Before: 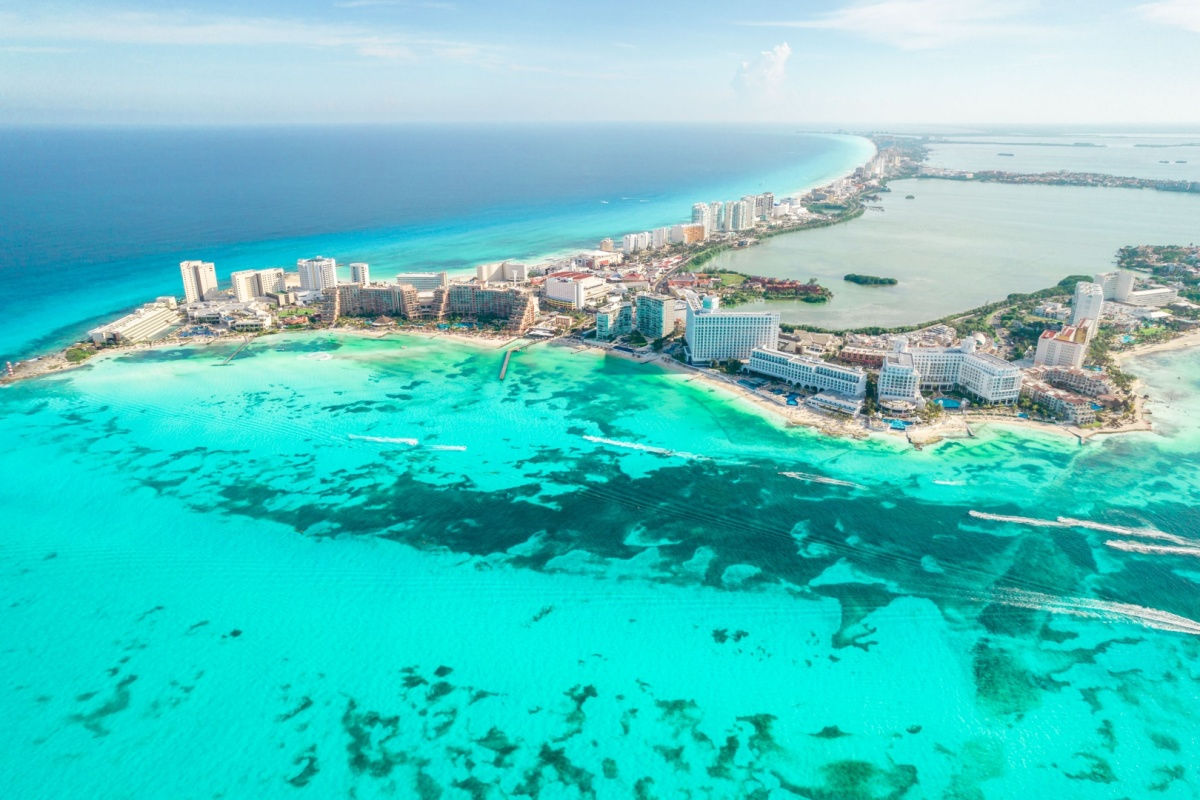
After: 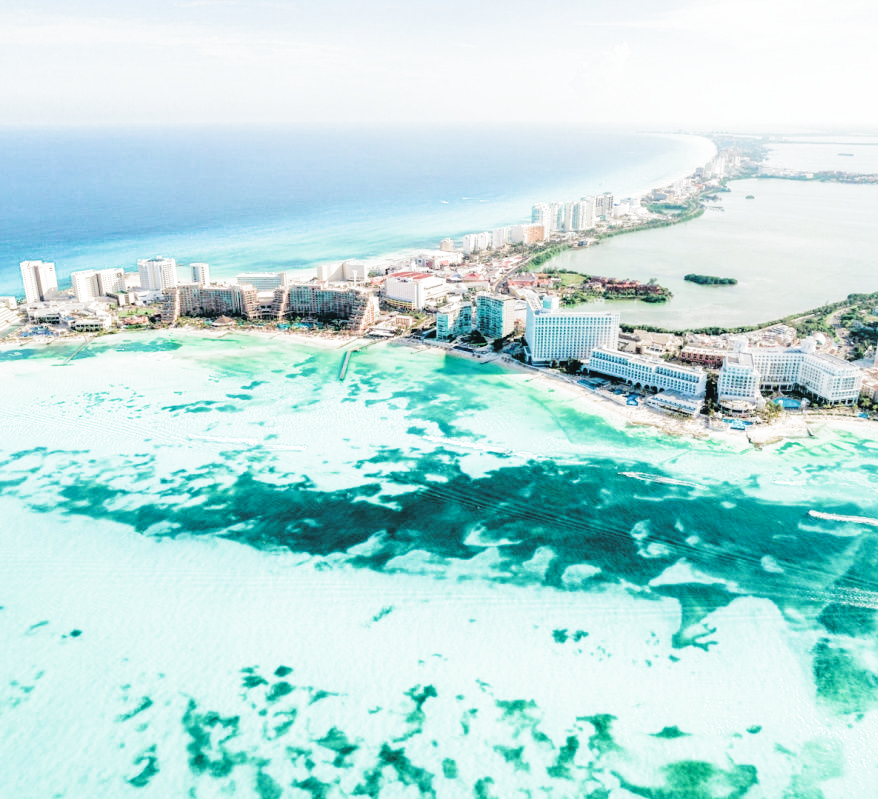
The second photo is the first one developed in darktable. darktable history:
tone curve: curves: ch0 [(0, 0) (0.003, 0.044) (0.011, 0.045) (0.025, 0.048) (0.044, 0.051) (0.069, 0.065) (0.1, 0.08) (0.136, 0.108) (0.177, 0.152) (0.224, 0.216) (0.277, 0.305) (0.335, 0.392) (0.399, 0.481) (0.468, 0.579) (0.543, 0.658) (0.623, 0.729) (0.709, 0.8) (0.801, 0.867) (0.898, 0.93) (1, 1)], color space Lab, linked channels, preserve colors none
filmic rgb: black relative exposure -3.65 EV, white relative exposure 2.44 EV, threshold 3.02 EV, hardness 3.27, color science v4 (2020), iterations of high-quality reconstruction 0, enable highlight reconstruction true
crop: left 13.39%, top 0%, right 13.373%
